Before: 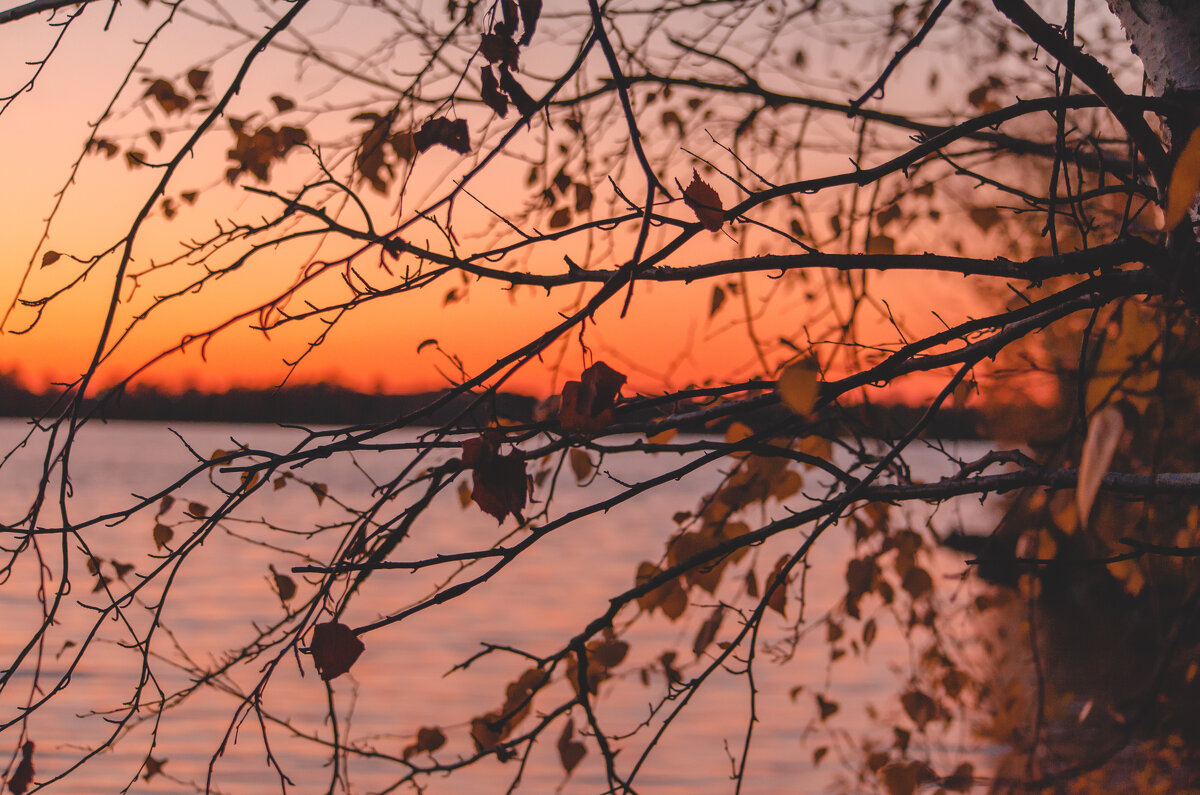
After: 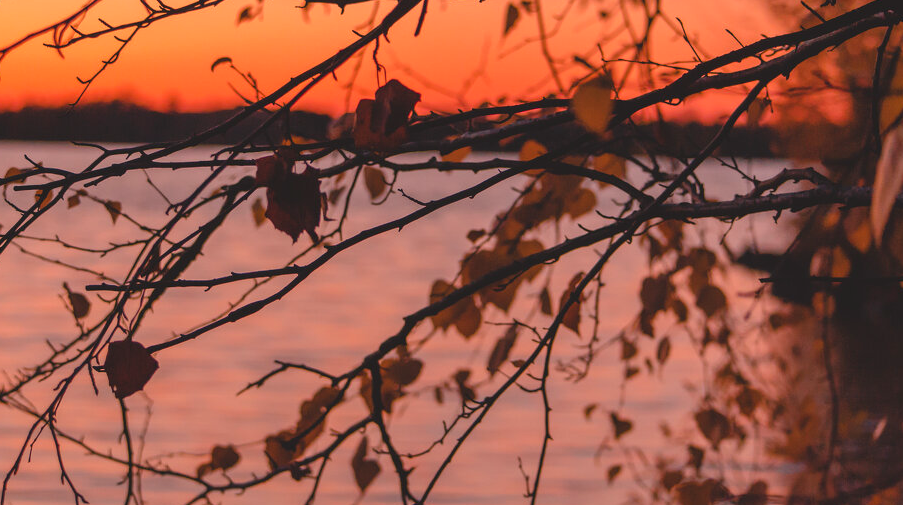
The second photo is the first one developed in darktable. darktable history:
color correction: highlights a* 8.04, highlights b* 4.27
crop and rotate: left 17.178%, top 35.546%, right 7.534%, bottom 0.912%
